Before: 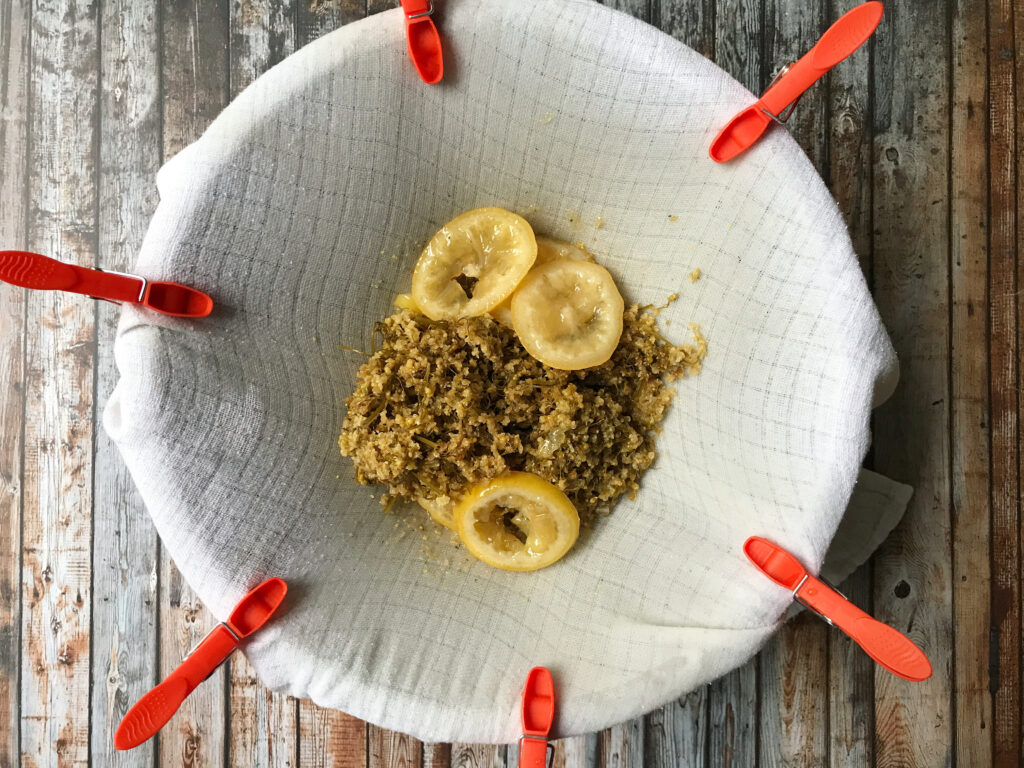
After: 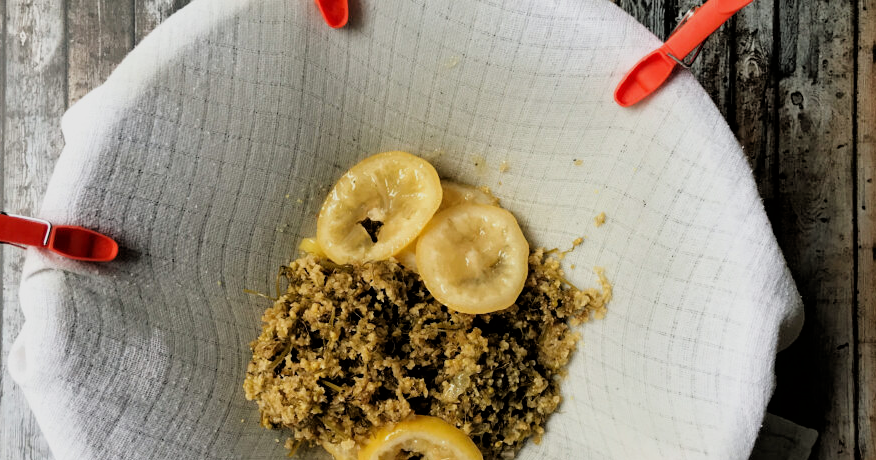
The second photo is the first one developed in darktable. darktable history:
crop and rotate: left 9.348%, top 7.359%, right 5.066%, bottom 32.703%
filmic rgb: black relative exposure -3.85 EV, white relative exposure 3.49 EV, hardness 2.54, contrast 1.103, iterations of high-quality reconstruction 0
